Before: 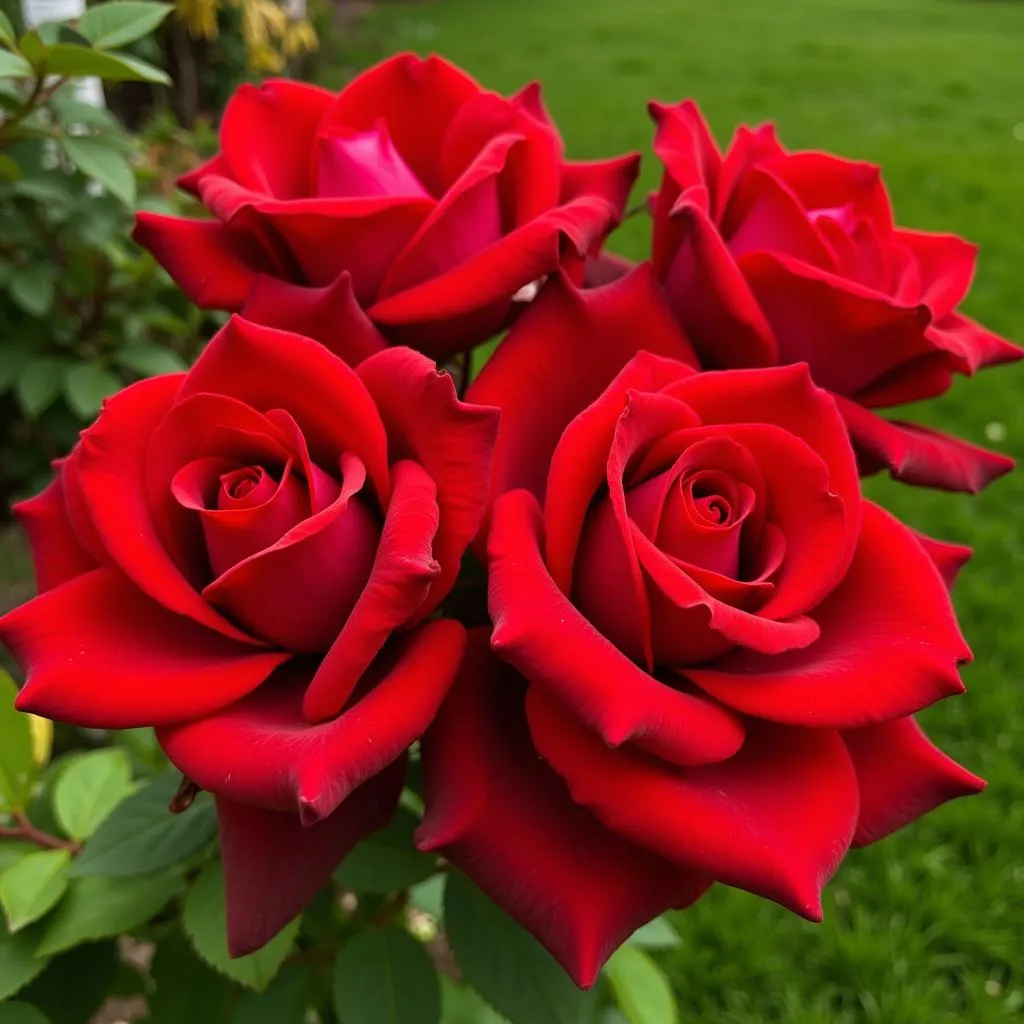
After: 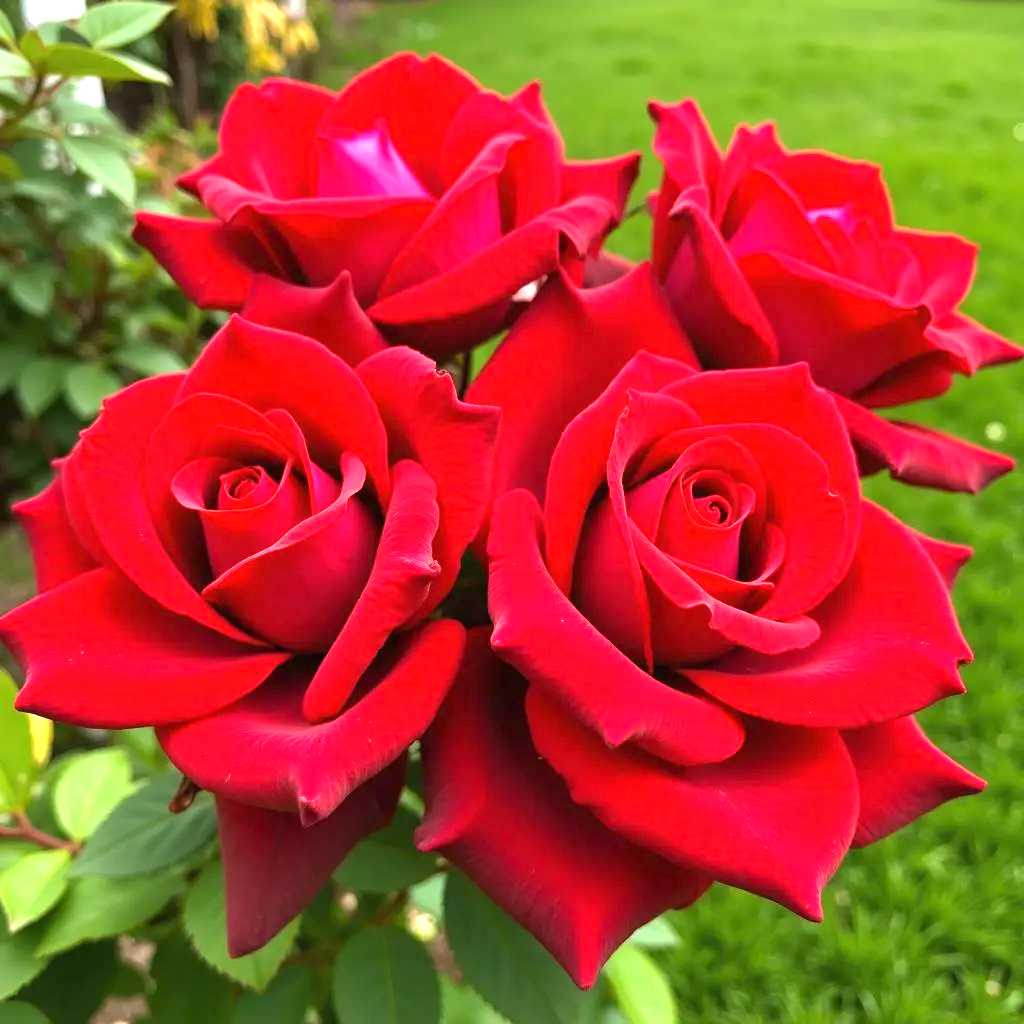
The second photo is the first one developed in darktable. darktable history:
exposure: black level correction 0, exposure 1.44 EV, compensate highlight preservation false
